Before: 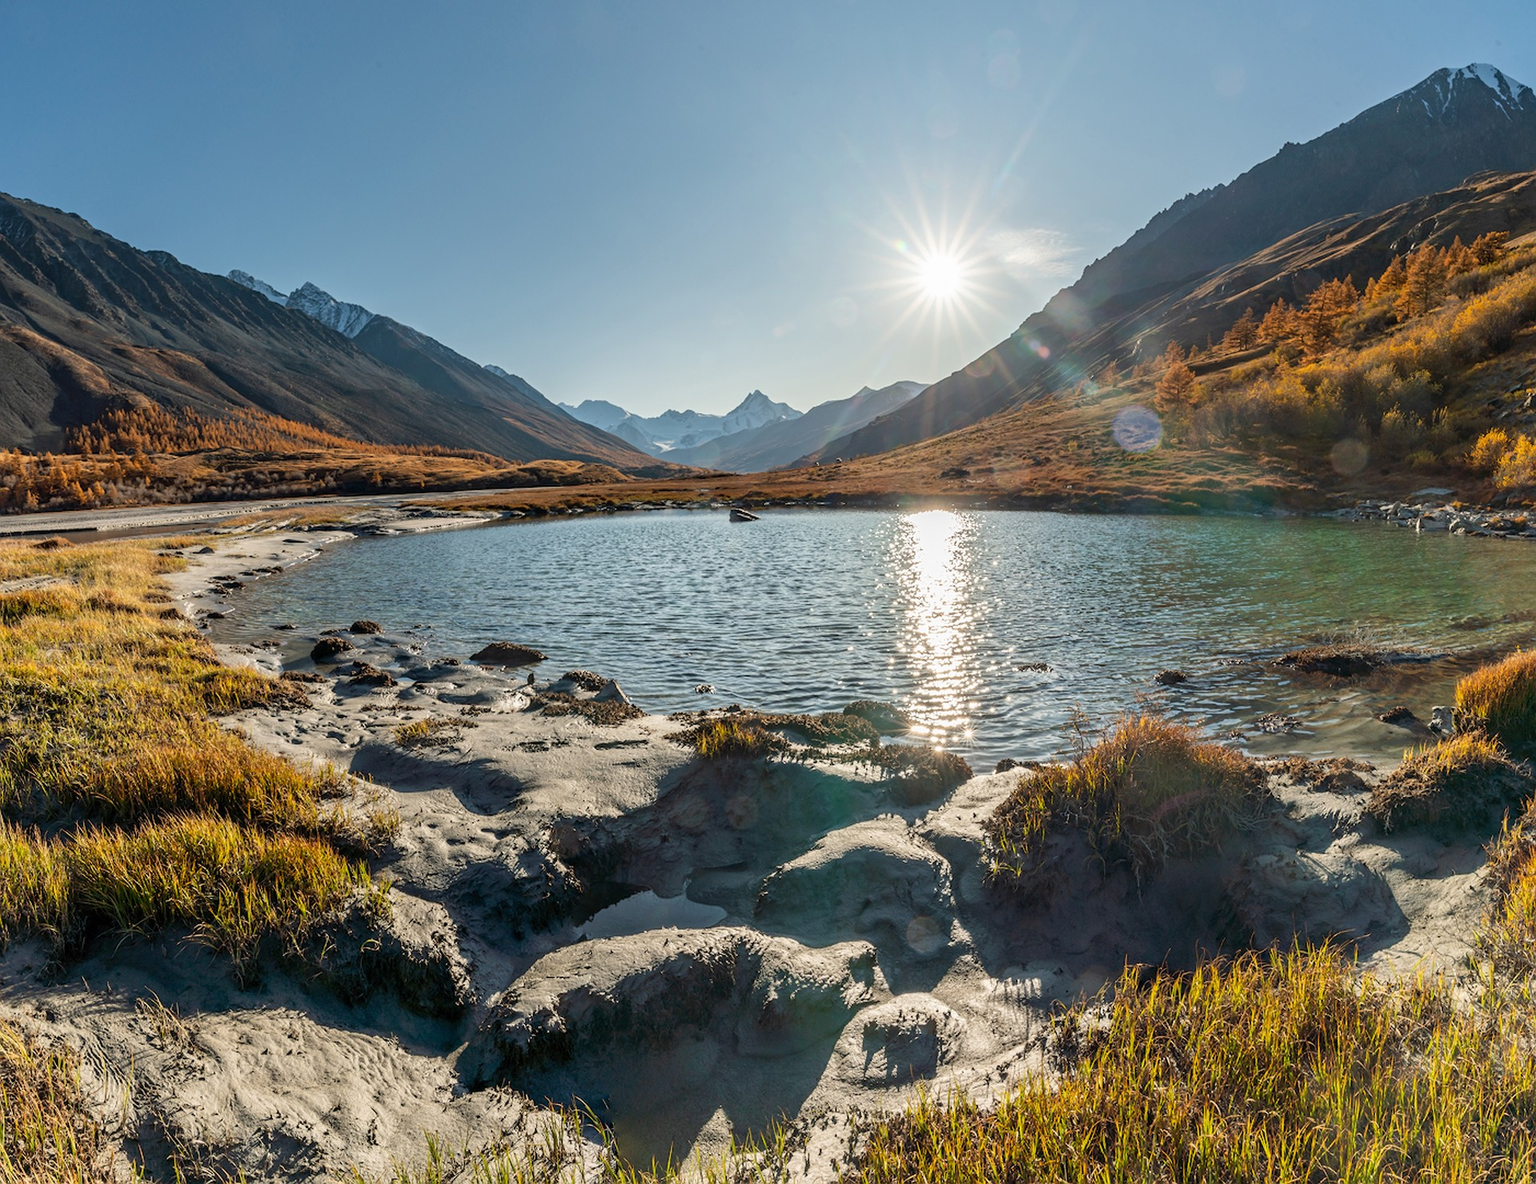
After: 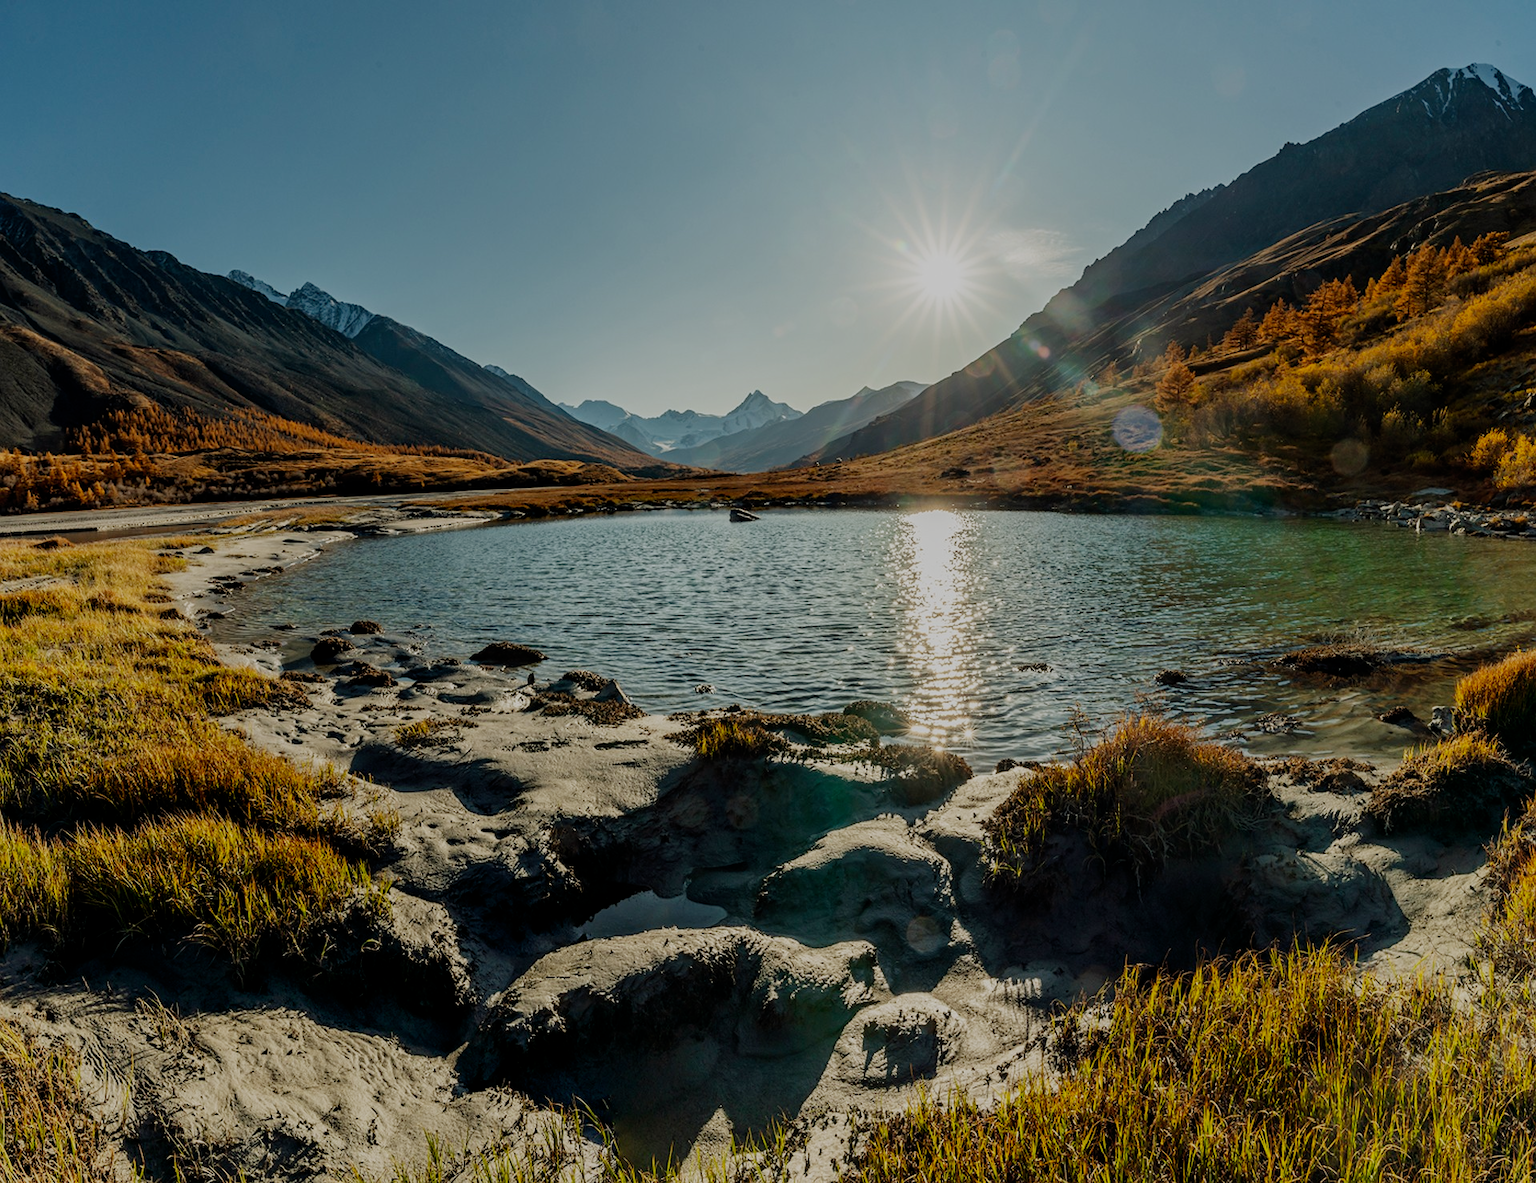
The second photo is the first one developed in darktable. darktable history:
filmic rgb: middle gray luminance 29%, black relative exposure -10.3 EV, white relative exposure 5.5 EV, threshold 6 EV, target black luminance 0%, hardness 3.95, latitude 2.04%, contrast 1.132, highlights saturation mix 5%, shadows ↔ highlights balance 15.11%, preserve chrominance no, color science v3 (2019), use custom middle-gray values true, iterations of high-quality reconstruction 0, enable highlight reconstruction true
rgb curve: curves: ch2 [(0, 0) (0.567, 0.512) (1, 1)], mode RGB, independent channels
